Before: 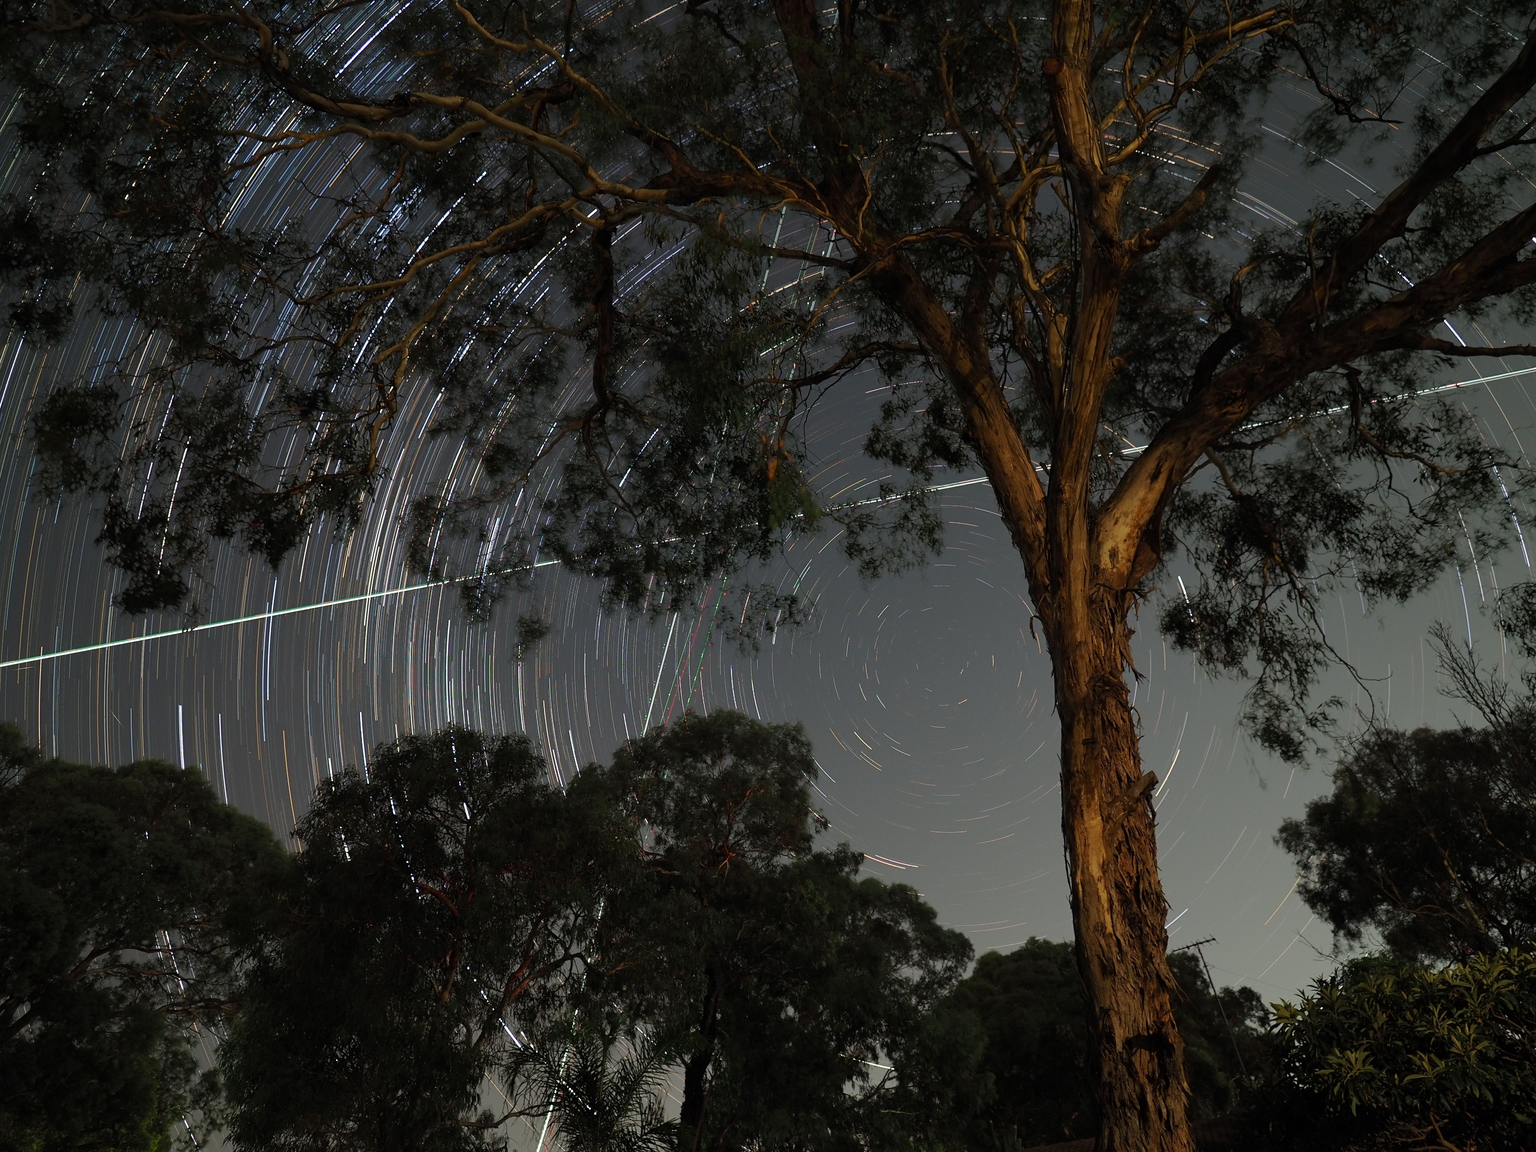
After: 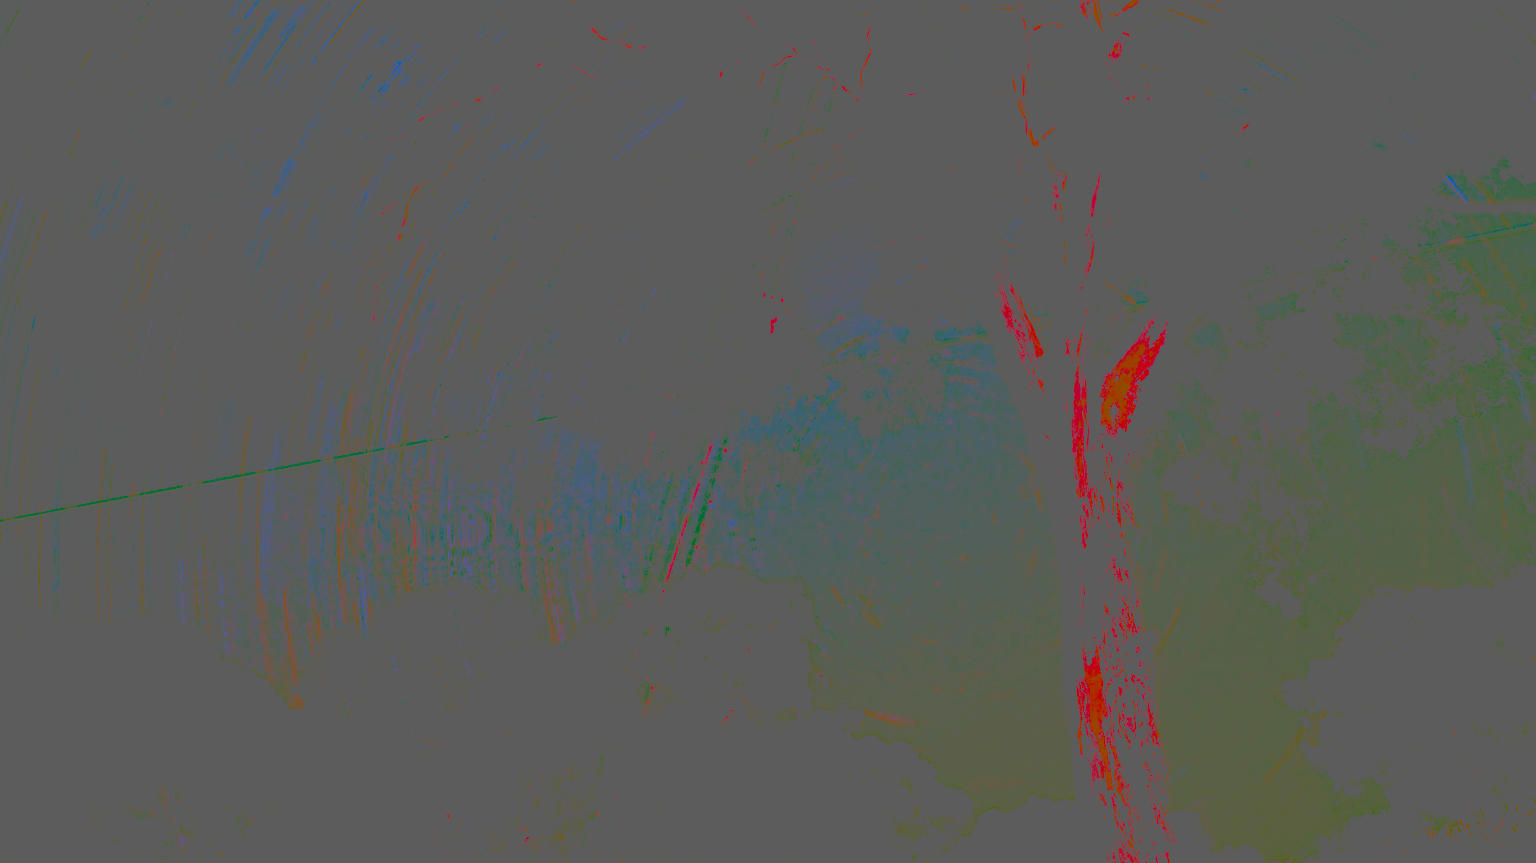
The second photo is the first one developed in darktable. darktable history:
crop and rotate: top 12.5%, bottom 12.5%
exposure: black level correction 0.056, compensate highlight preservation false
rgb curve: curves: ch2 [(0, 0) (0.567, 0.512) (1, 1)], mode RGB, independent channels
contrast brightness saturation: contrast -0.99, brightness -0.17, saturation 0.75
local contrast: detail 110%
